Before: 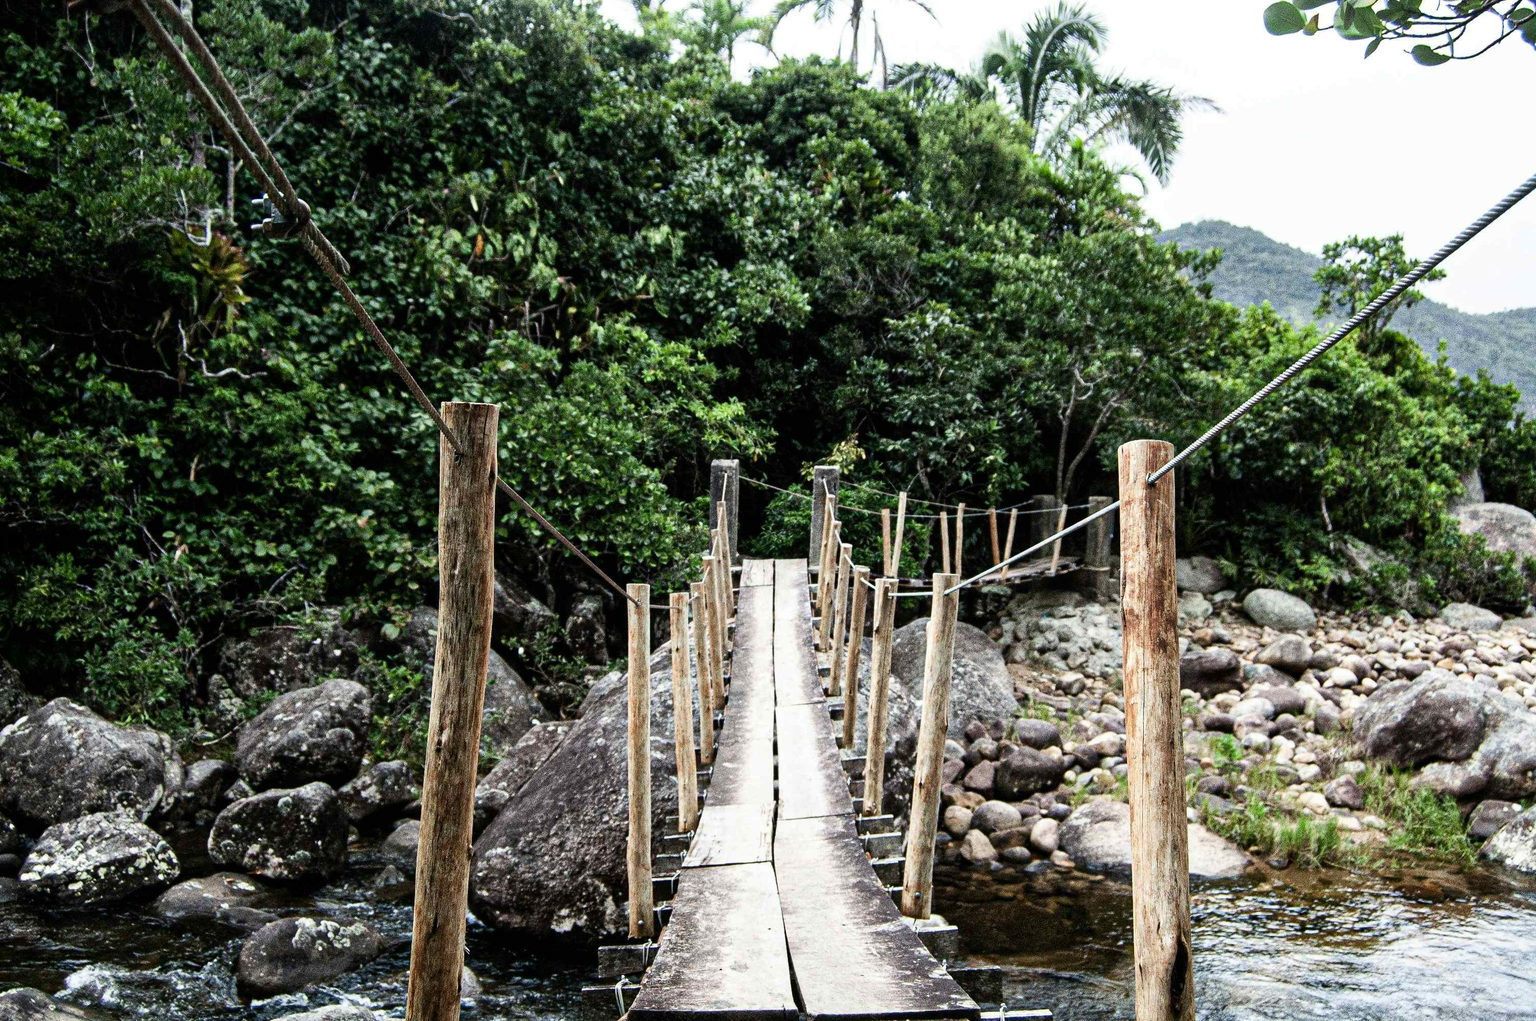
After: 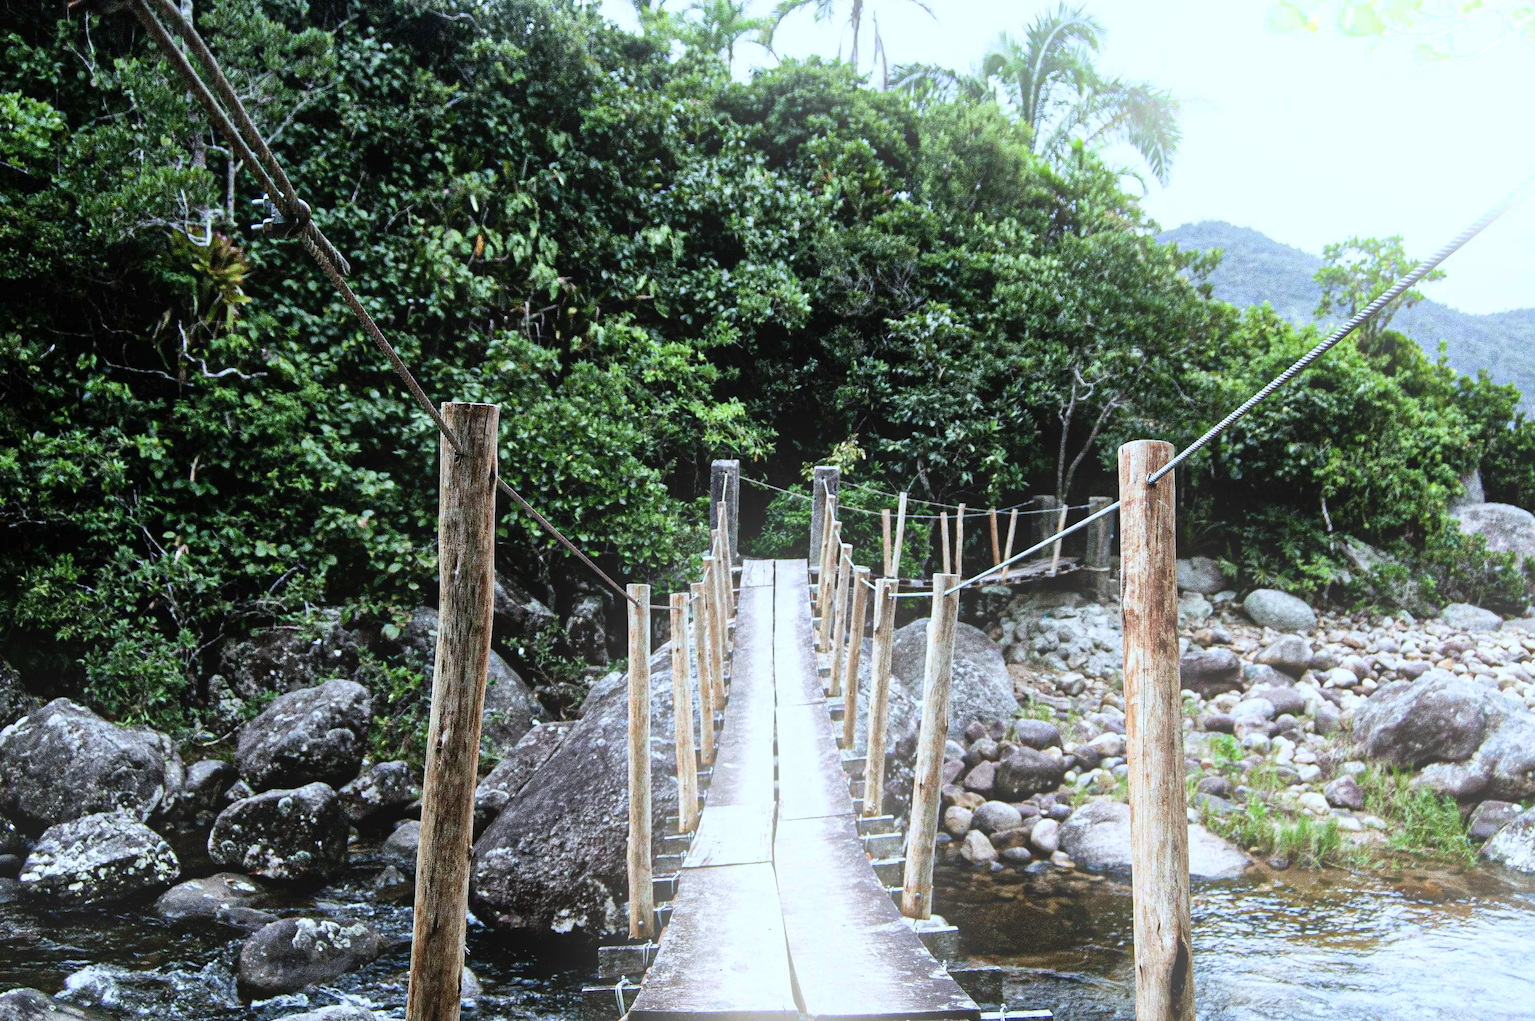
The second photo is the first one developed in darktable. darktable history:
white balance: red 0.931, blue 1.11
bloom: size 38%, threshold 95%, strength 30%
shadows and highlights: shadows 37.27, highlights -28.18, soften with gaussian
